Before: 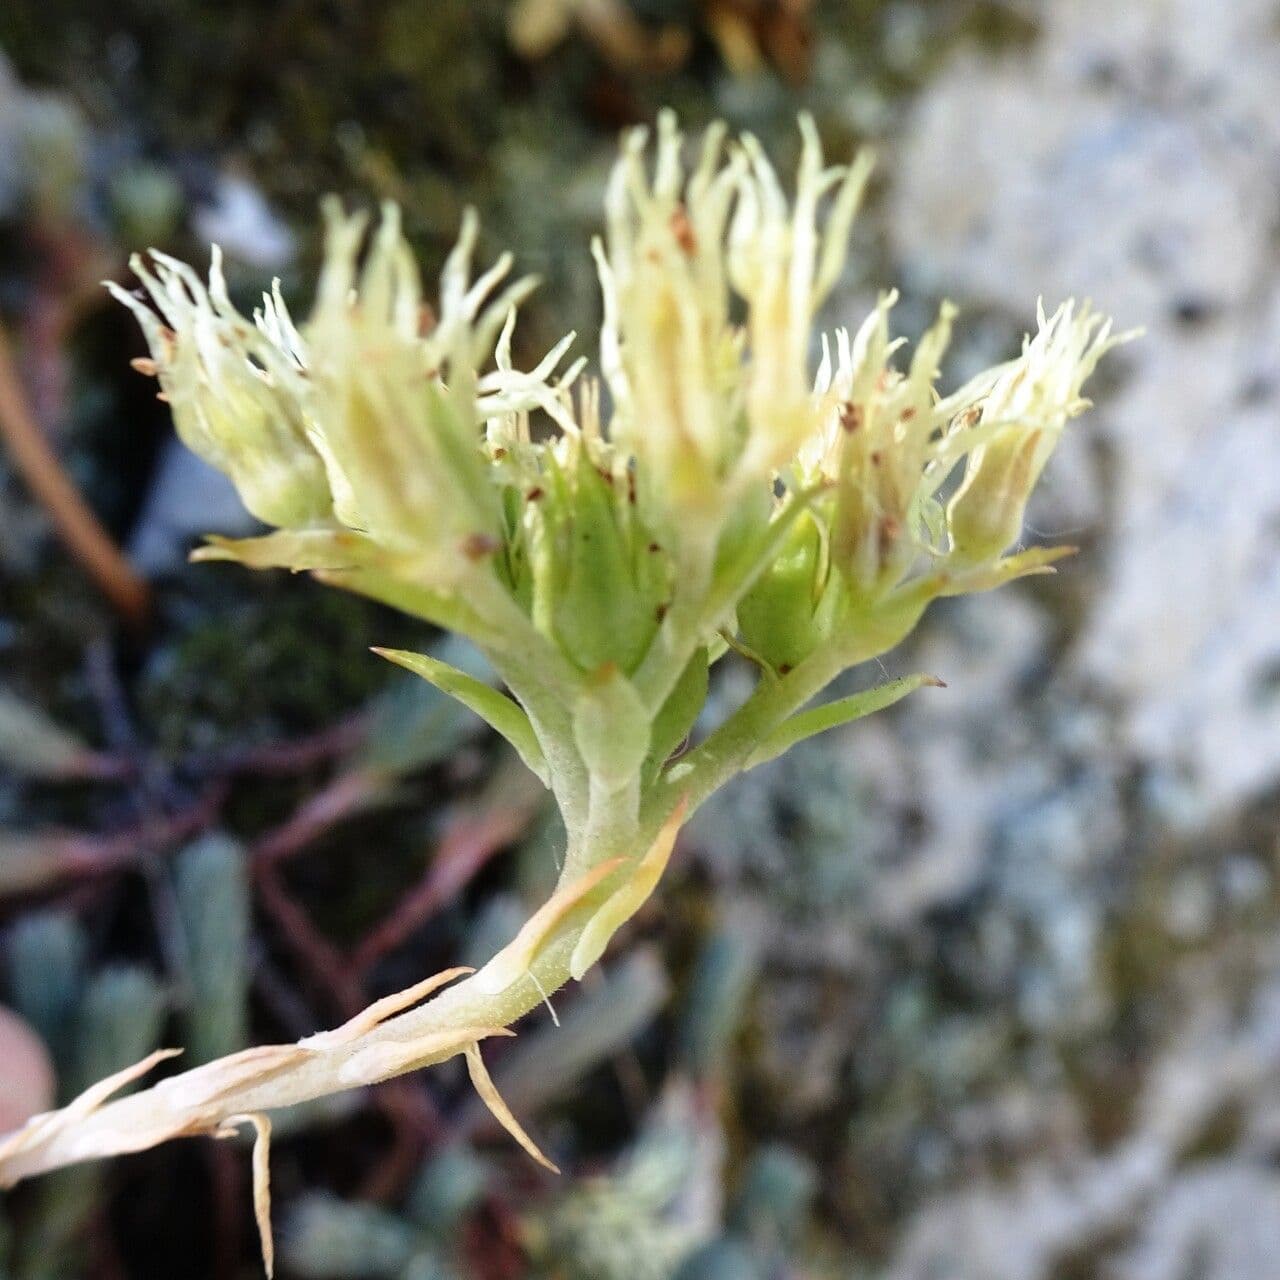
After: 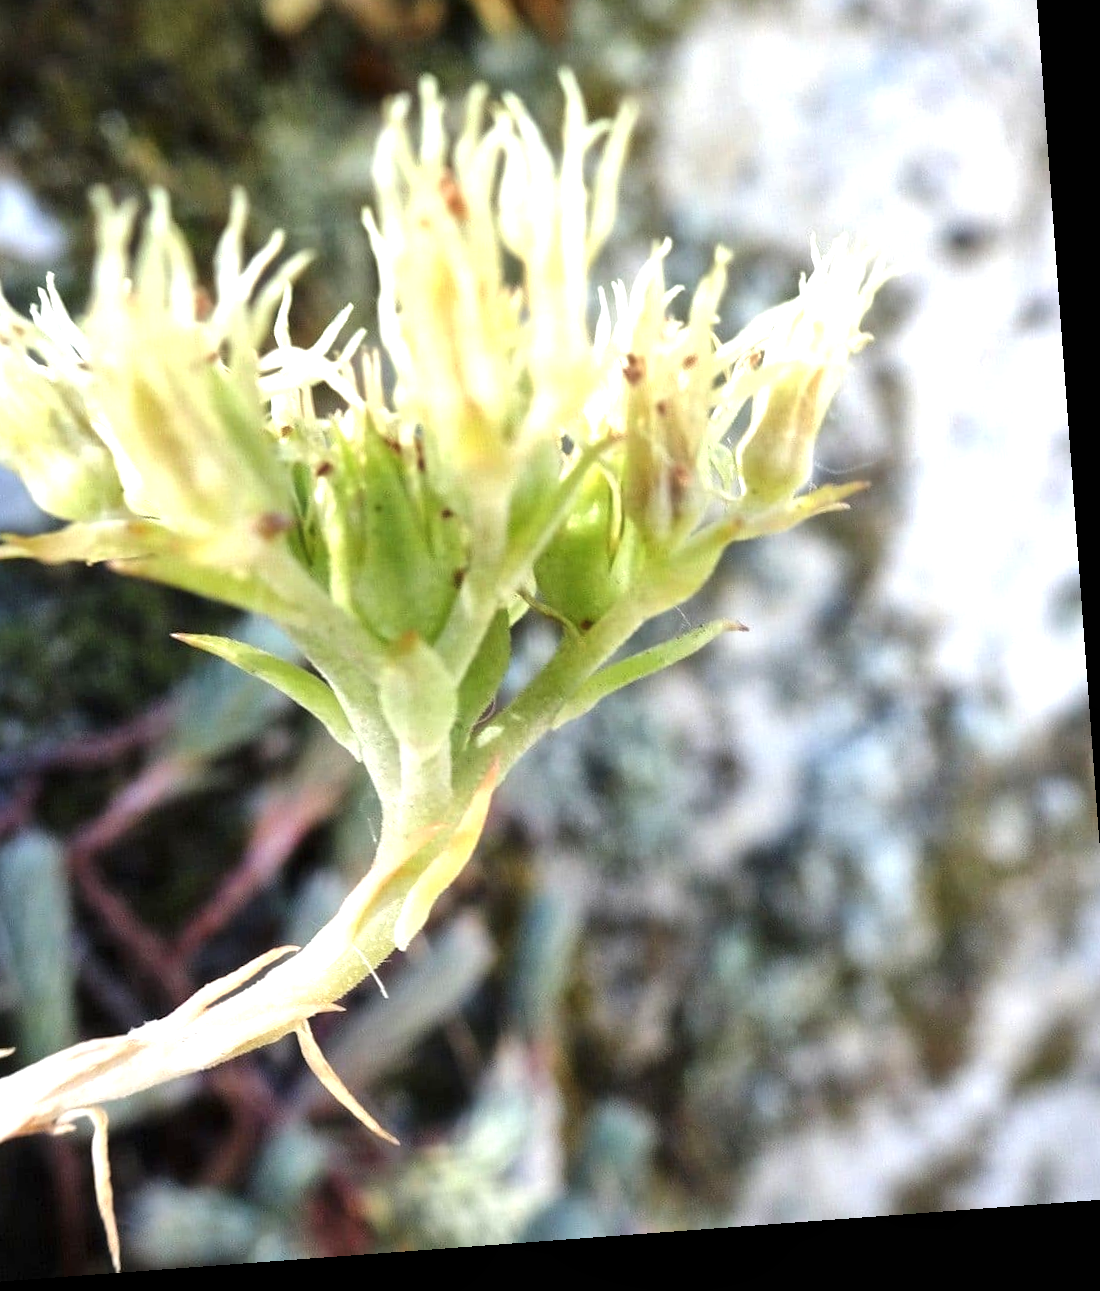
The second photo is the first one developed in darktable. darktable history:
haze removal: strength -0.1, adaptive false
exposure: black level correction 0, exposure 0.7 EV, compensate exposure bias true, compensate highlight preservation false
rotate and perspective: rotation -4.25°, automatic cropping off
crop and rotate: left 17.959%, top 5.771%, right 1.742%
local contrast: mode bilateral grid, contrast 20, coarseness 50, detail 130%, midtone range 0.2
